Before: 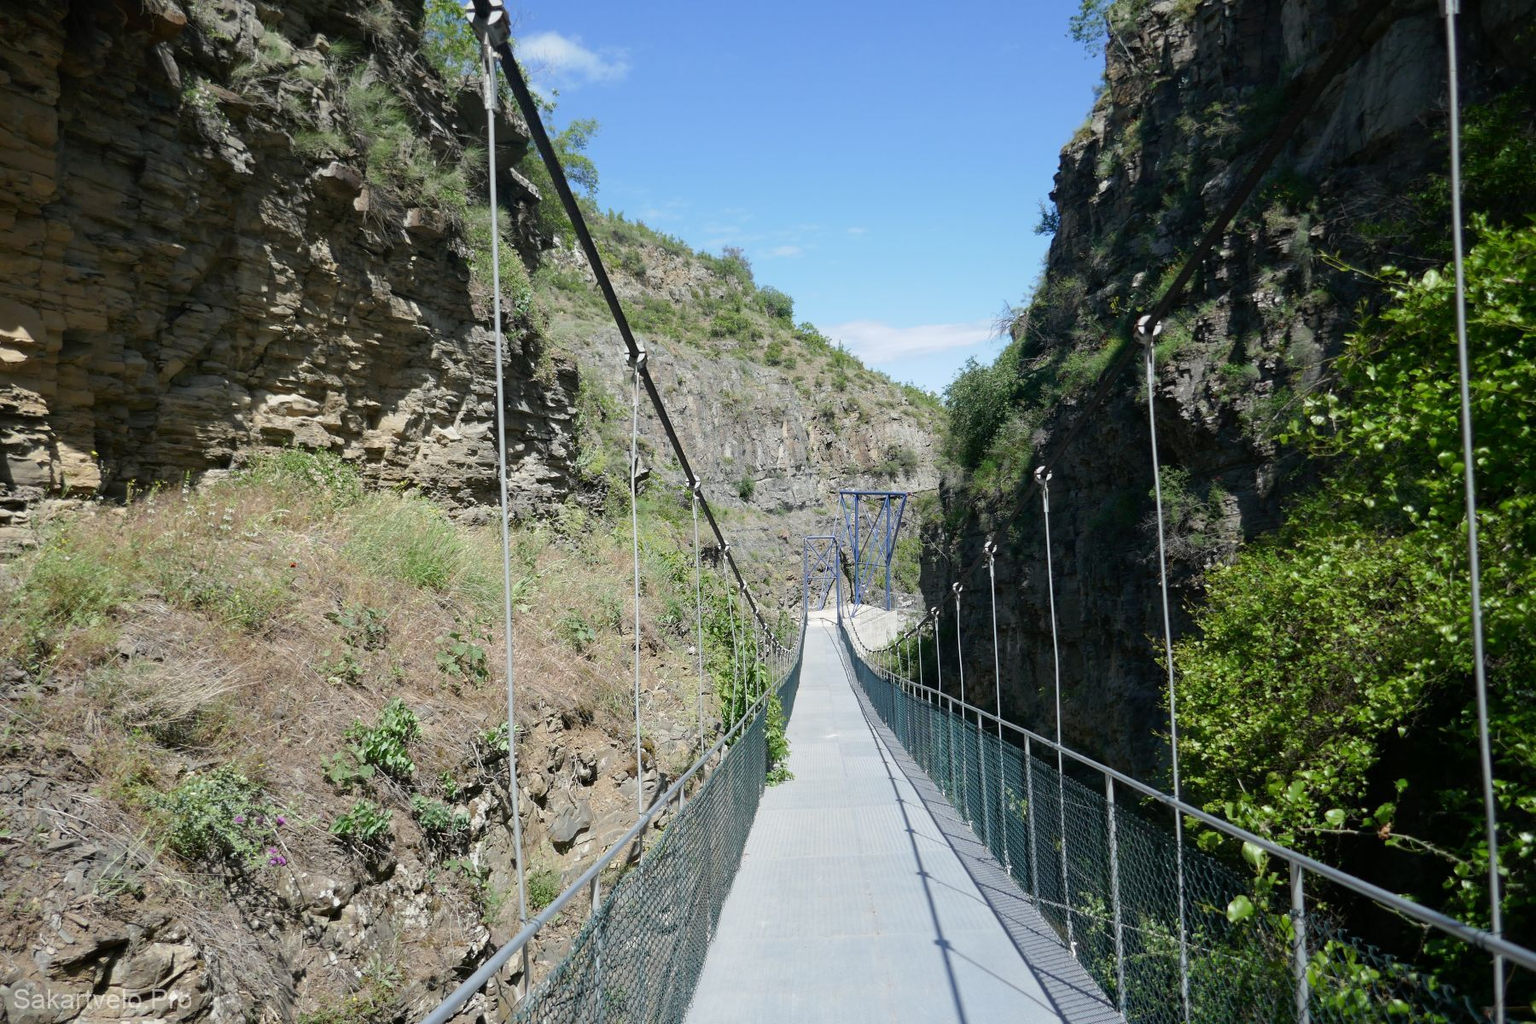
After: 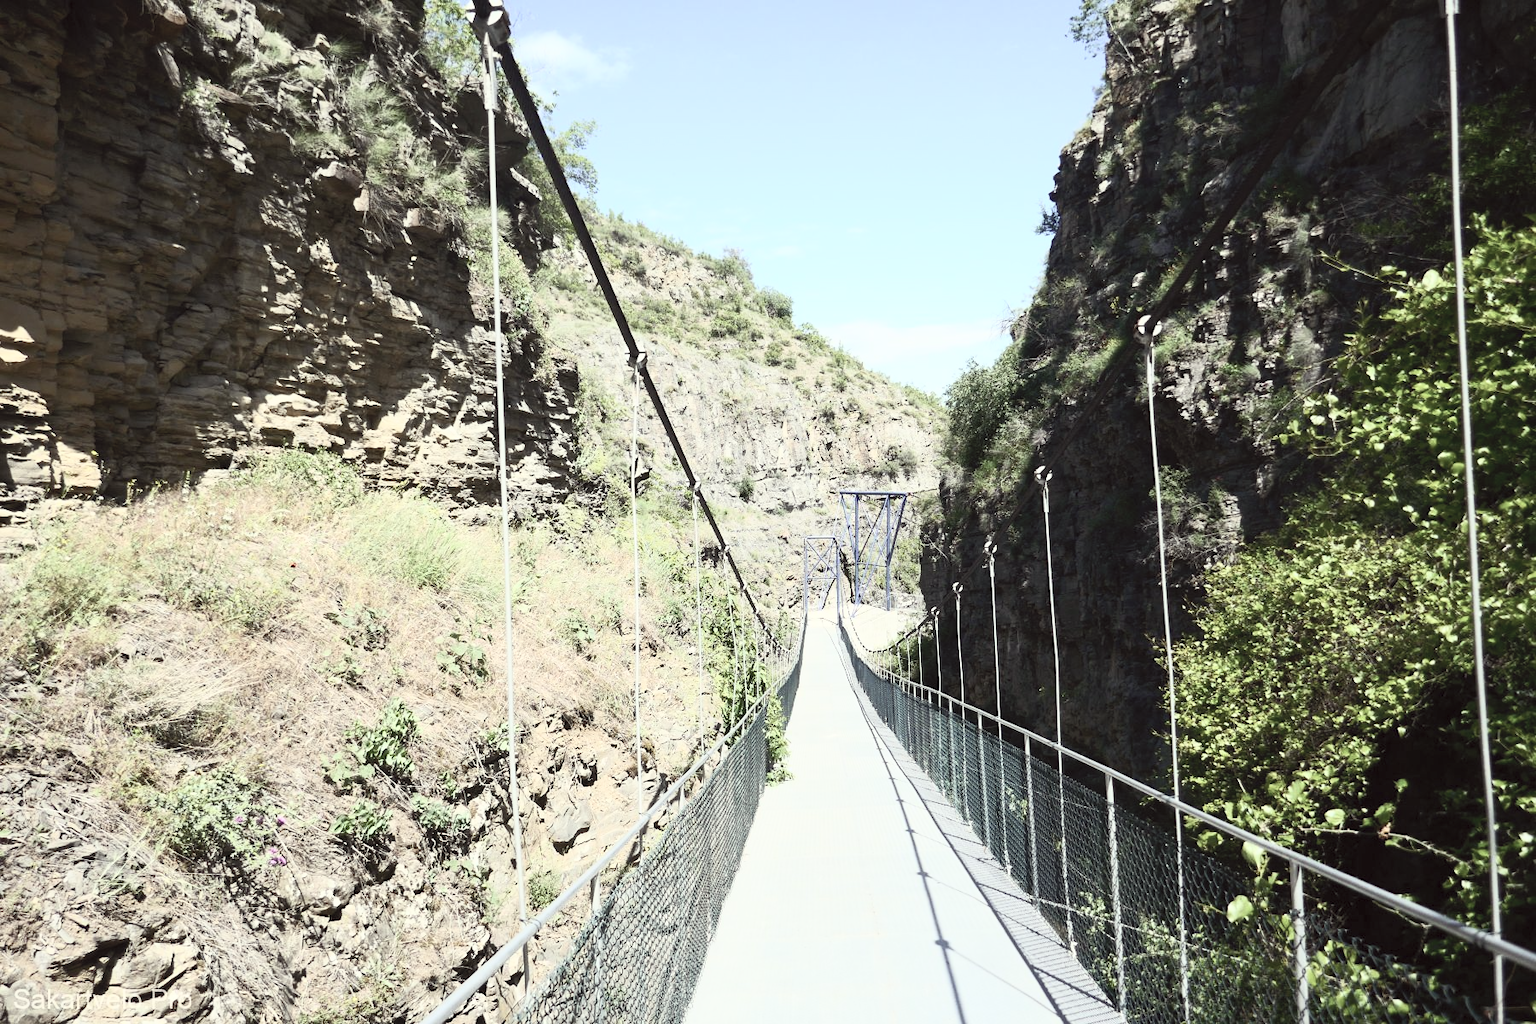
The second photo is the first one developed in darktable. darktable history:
color correction: highlights a* -1.11, highlights b* 4.64, shadows a* 3.67
contrast brightness saturation: contrast 0.558, brightness 0.567, saturation -0.336
